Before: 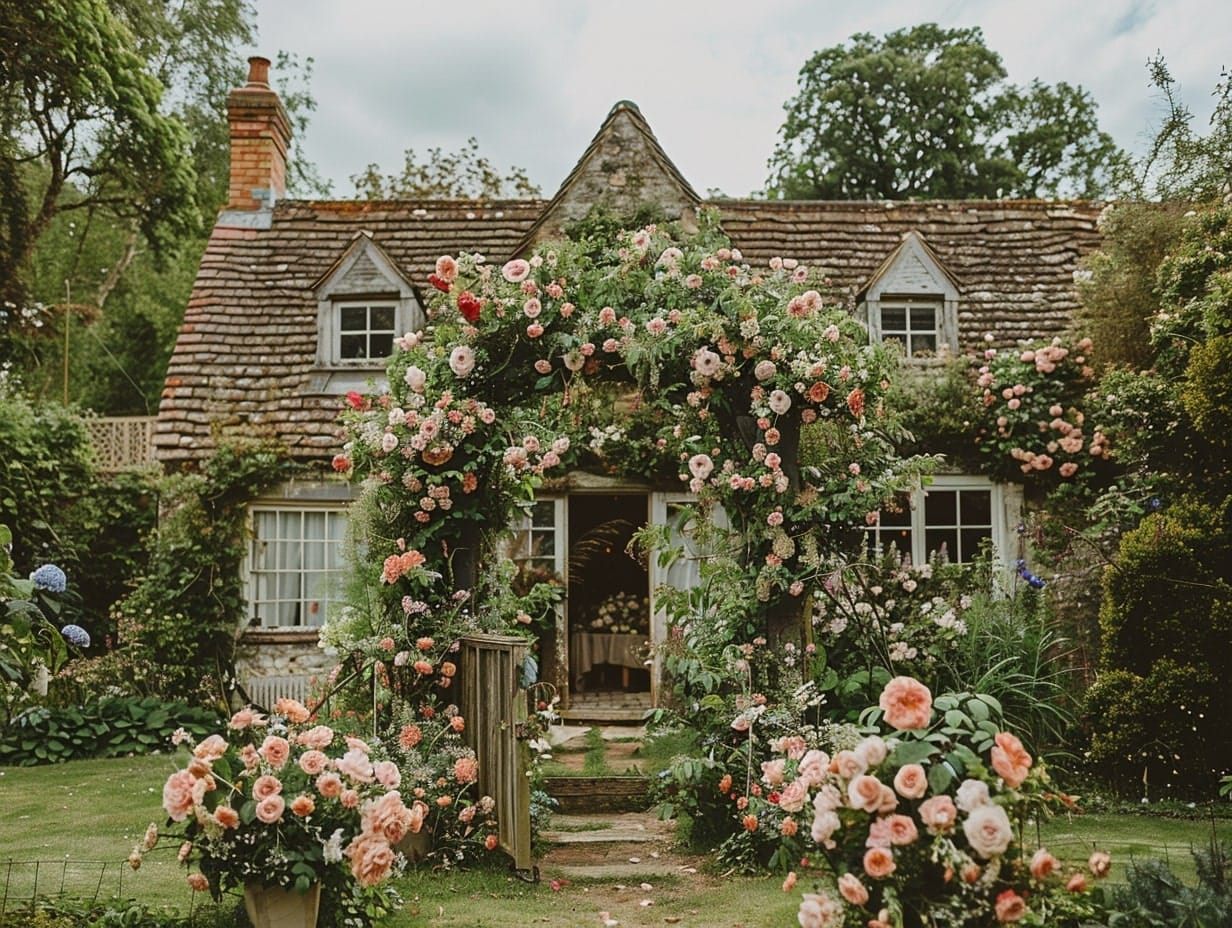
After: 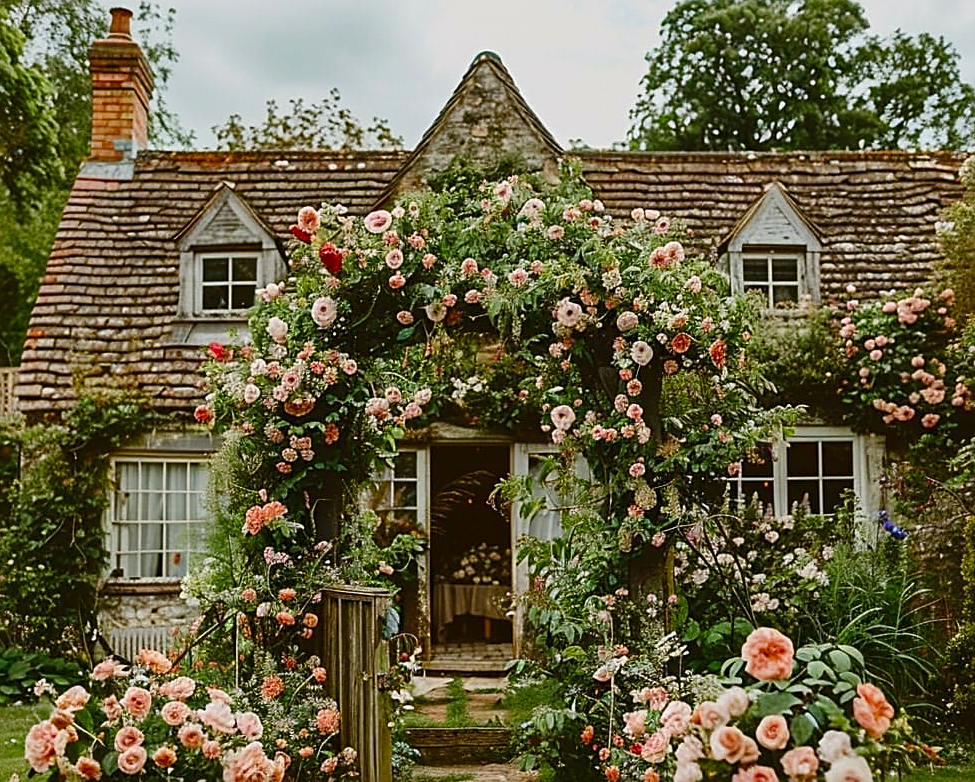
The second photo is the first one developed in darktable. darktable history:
crop: left 11.225%, top 5.381%, right 9.565%, bottom 10.314%
color balance rgb: perceptual saturation grading › global saturation 20%, perceptual saturation grading › highlights -25%, perceptual saturation grading › shadows 25%
sharpen: on, module defaults
contrast brightness saturation: contrast 0.13, brightness -0.05, saturation 0.16
